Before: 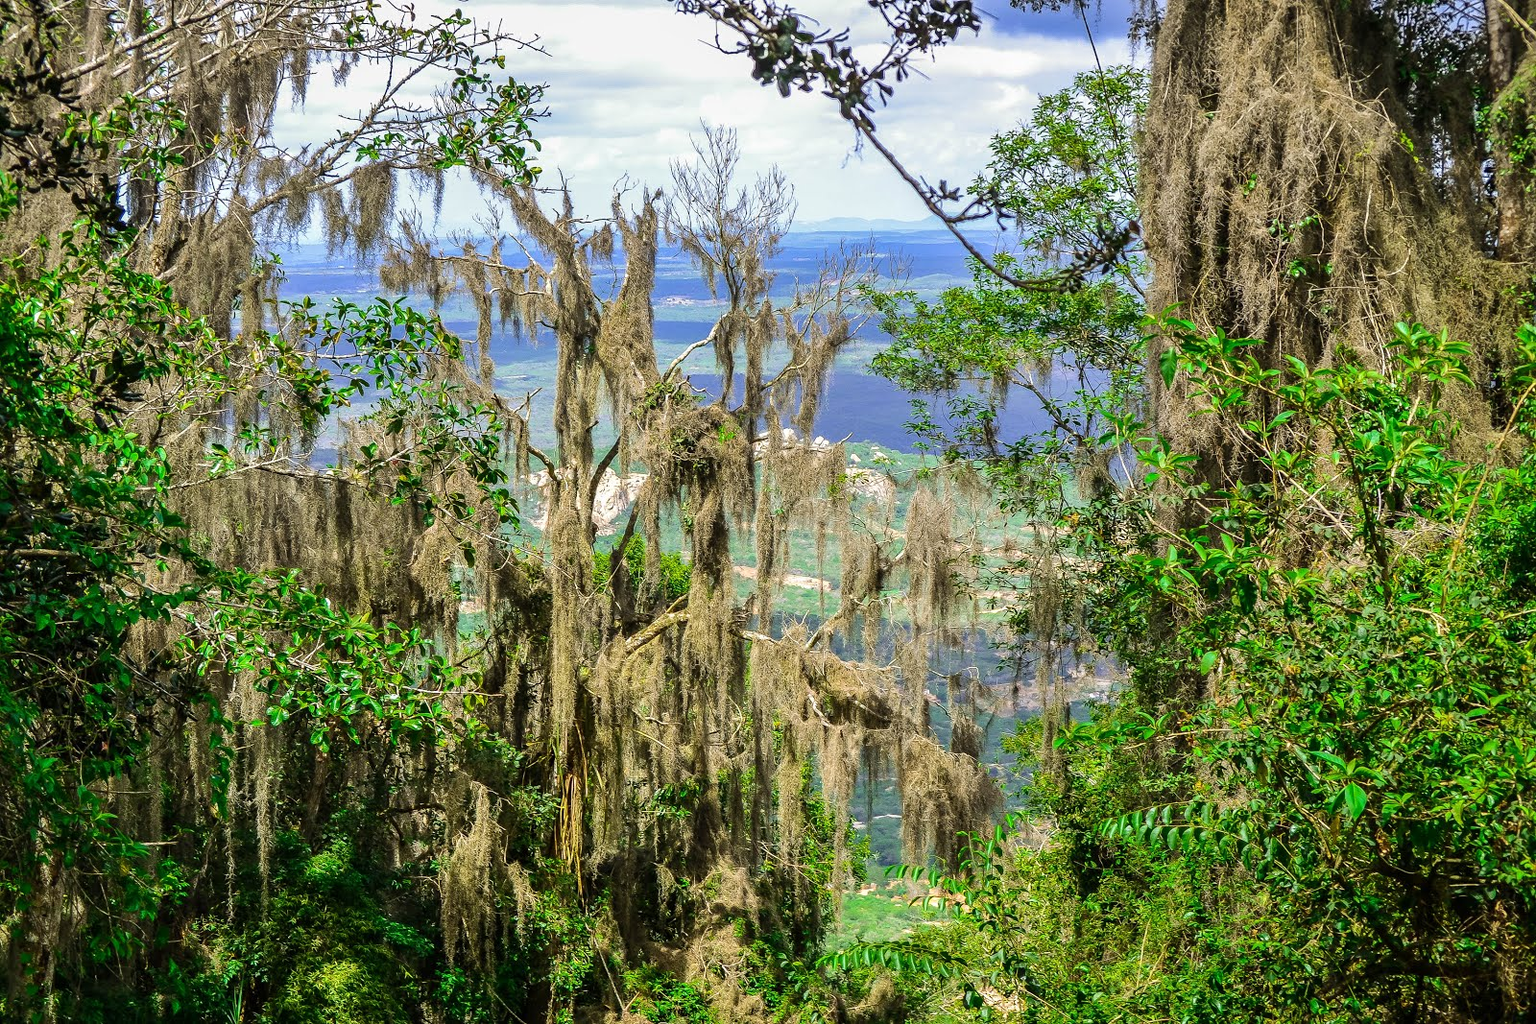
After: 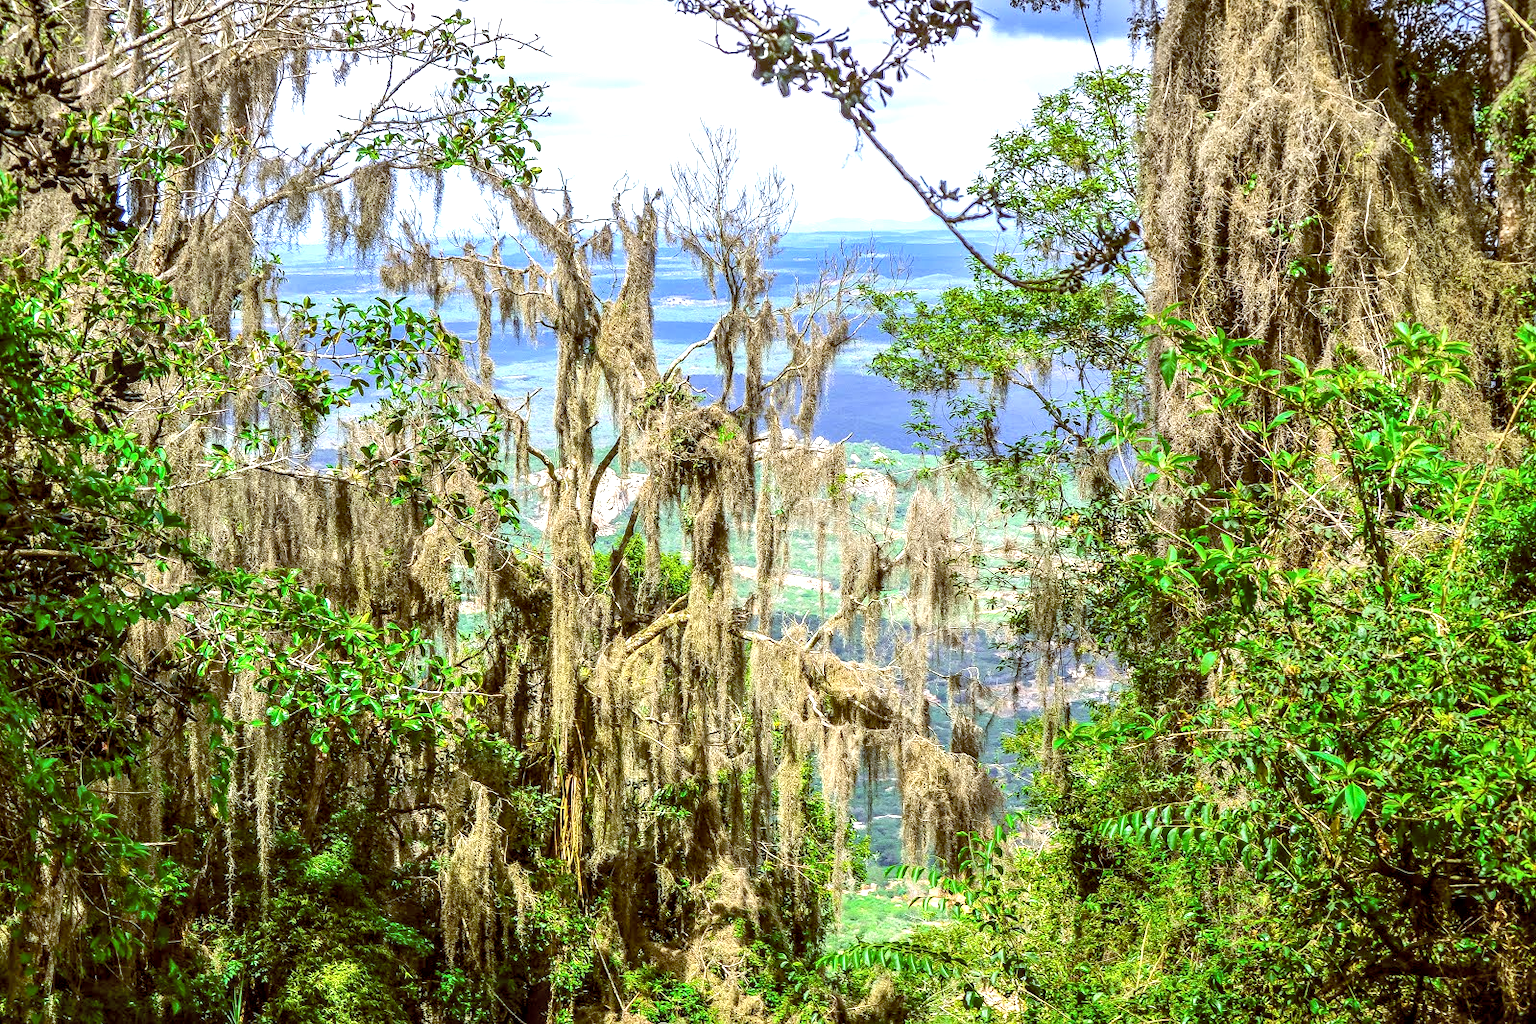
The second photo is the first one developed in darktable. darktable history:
contrast brightness saturation: contrast 0.05, brightness 0.06, saturation 0.01
local contrast: on, module defaults
color balance: lift [1, 1.015, 1.004, 0.985], gamma [1, 0.958, 0.971, 1.042], gain [1, 0.956, 0.977, 1.044]
levels: mode automatic, black 0.023%, white 99.97%, levels [0.062, 0.494, 0.925]
exposure: black level correction 0, exposure 0.7 EV, compensate exposure bias true, compensate highlight preservation false
